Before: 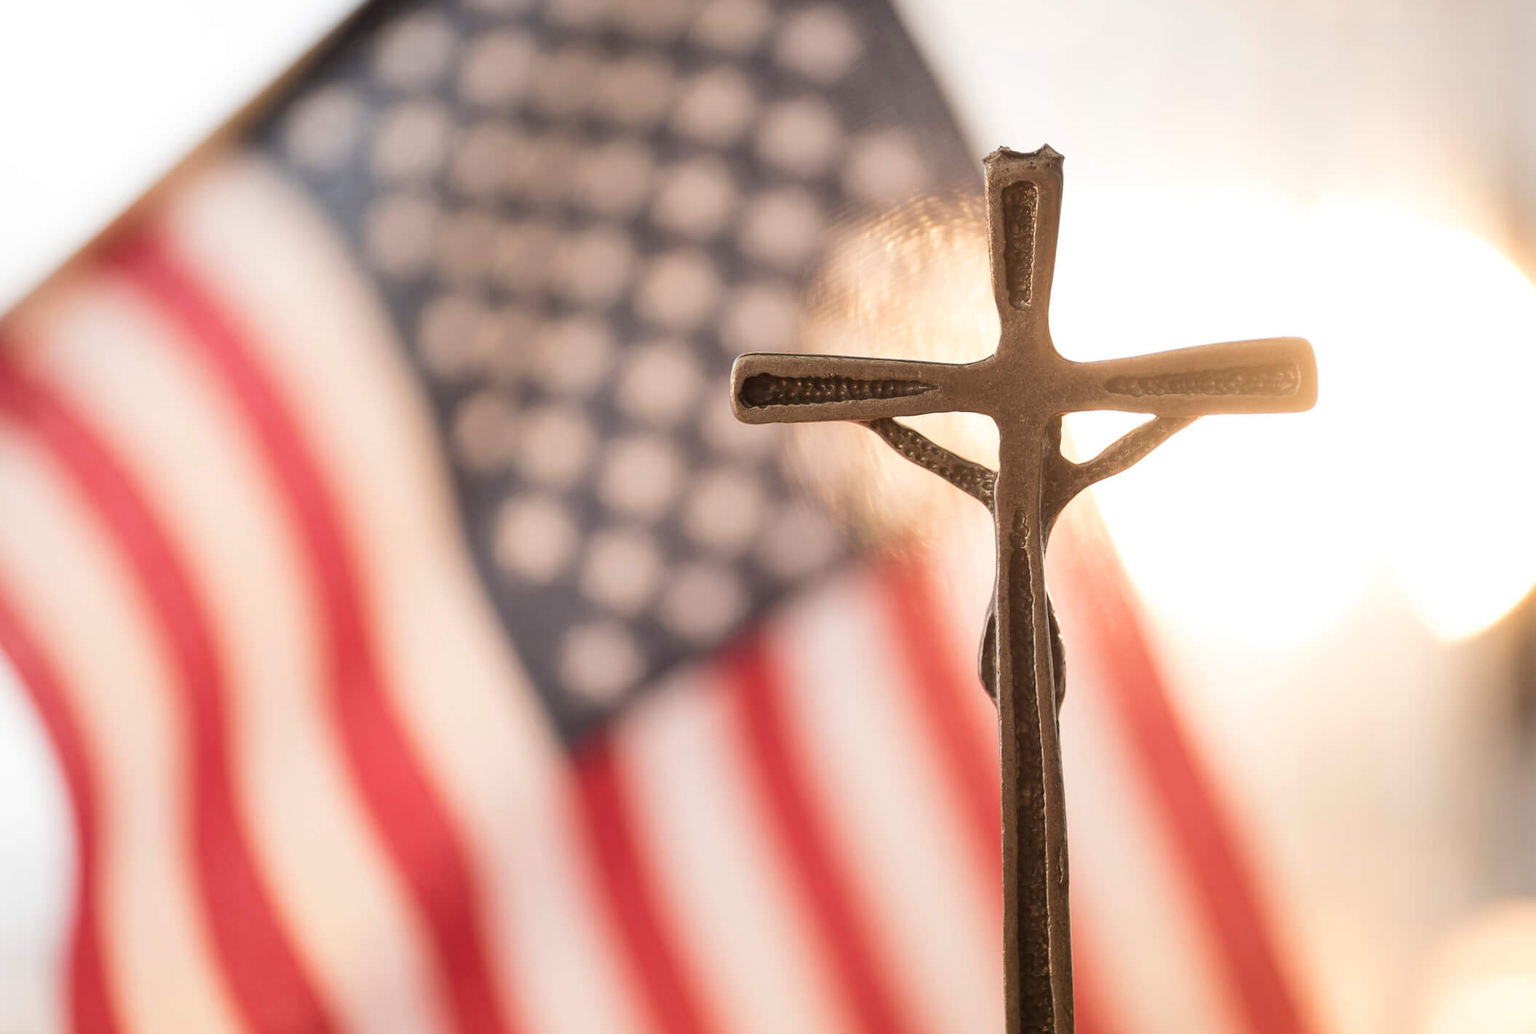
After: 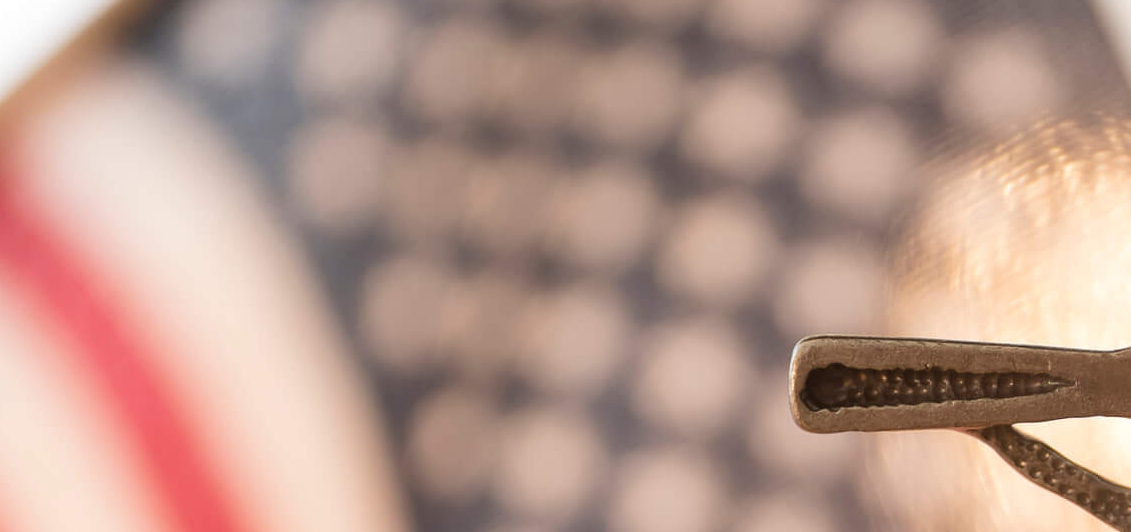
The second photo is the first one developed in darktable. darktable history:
crop: left 10.165%, top 10.496%, right 36.206%, bottom 51.991%
